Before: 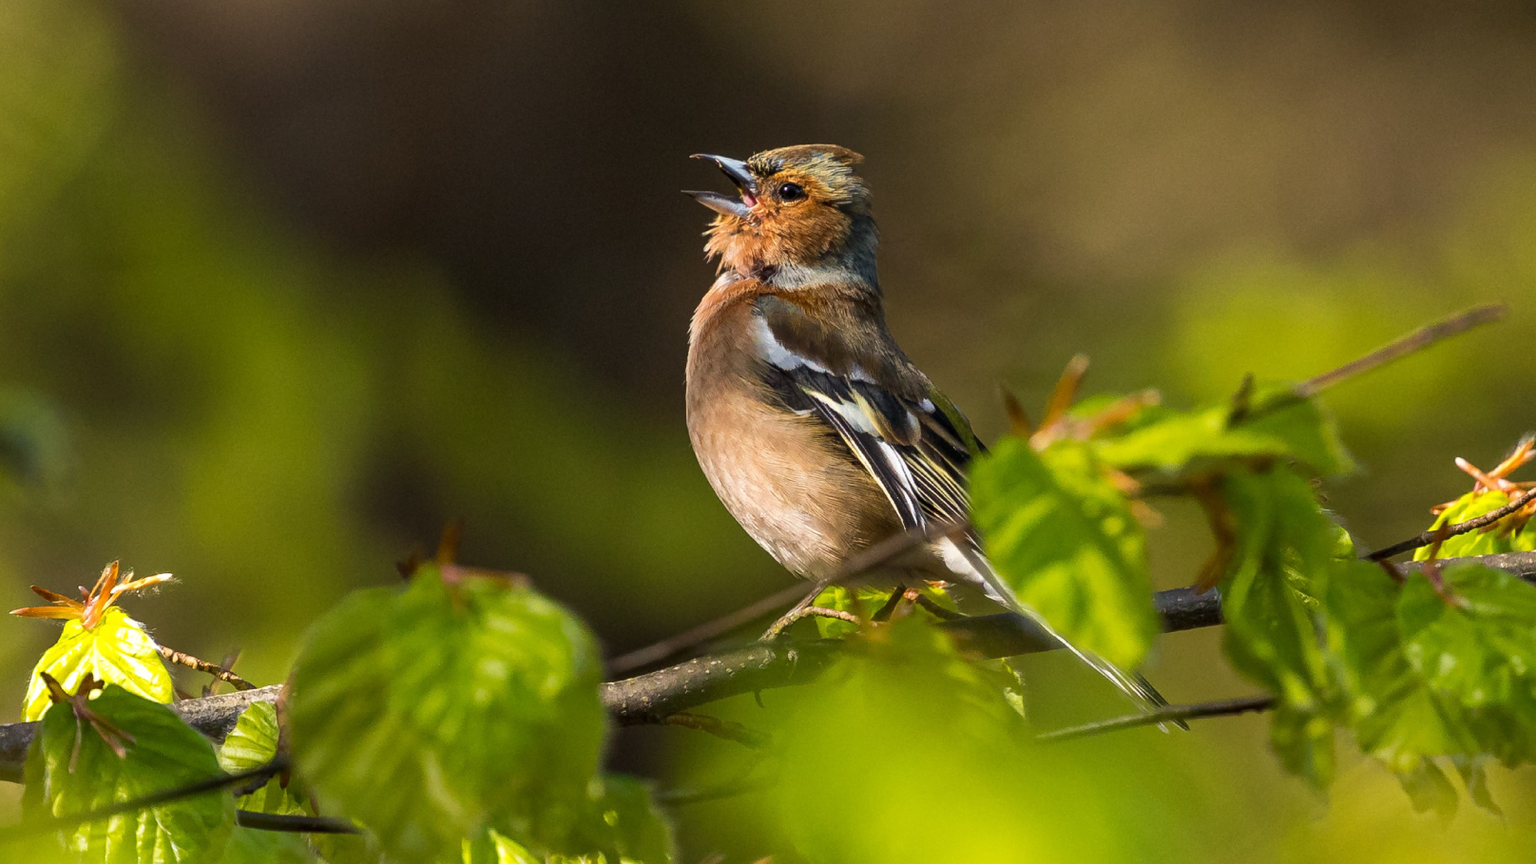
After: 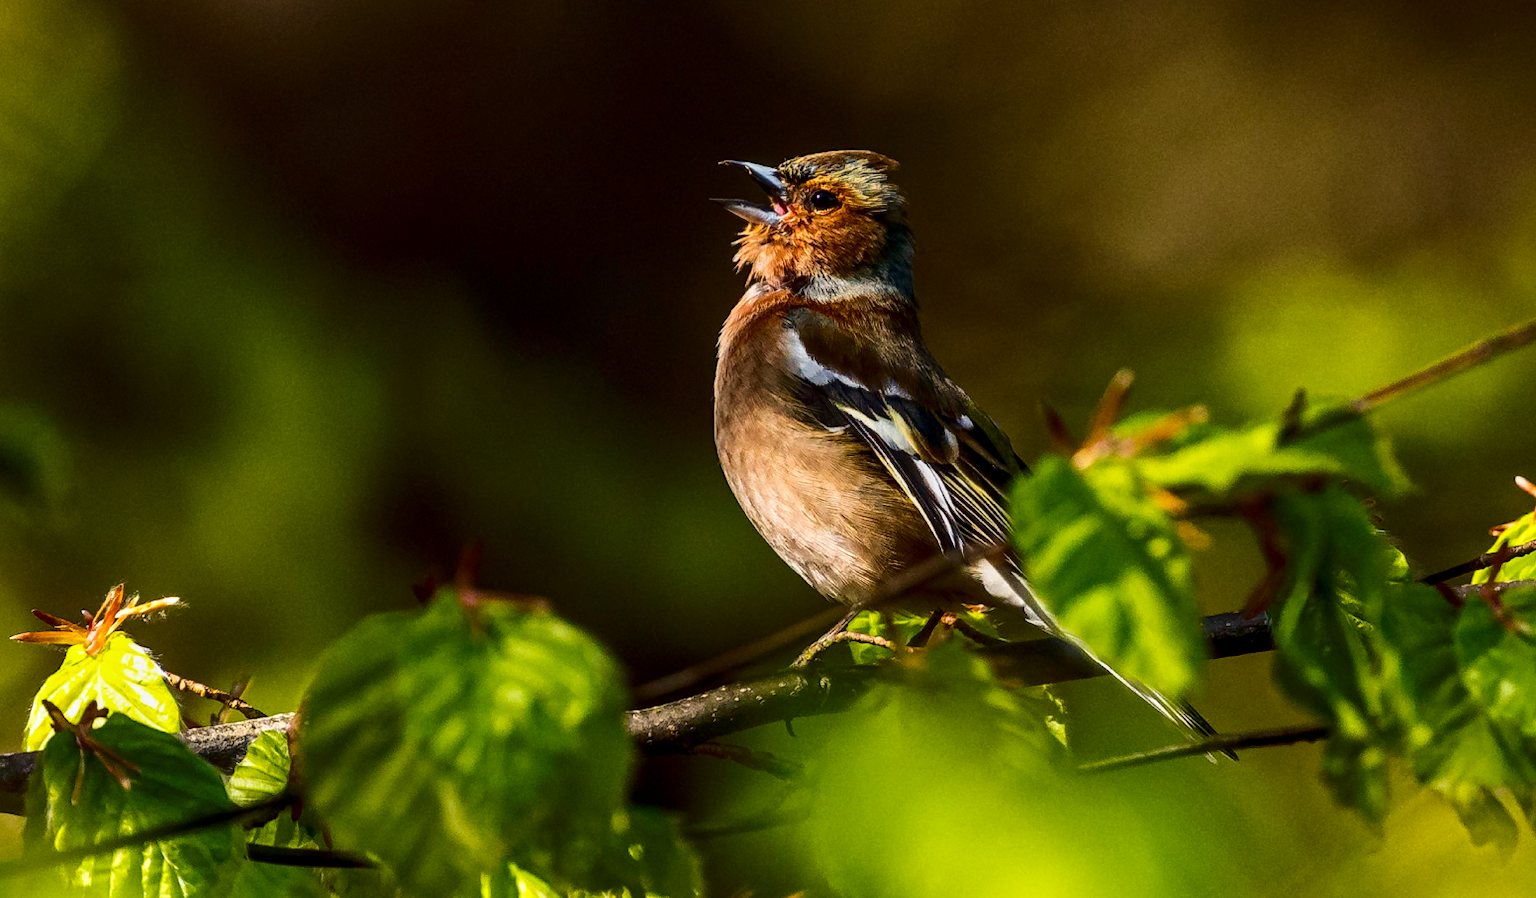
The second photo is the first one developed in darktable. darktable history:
local contrast: on, module defaults
crop: right 3.95%, bottom 0.037%
contrast brightness saturation: contrast 0.22, brightness -0.194, saturation 0.233
